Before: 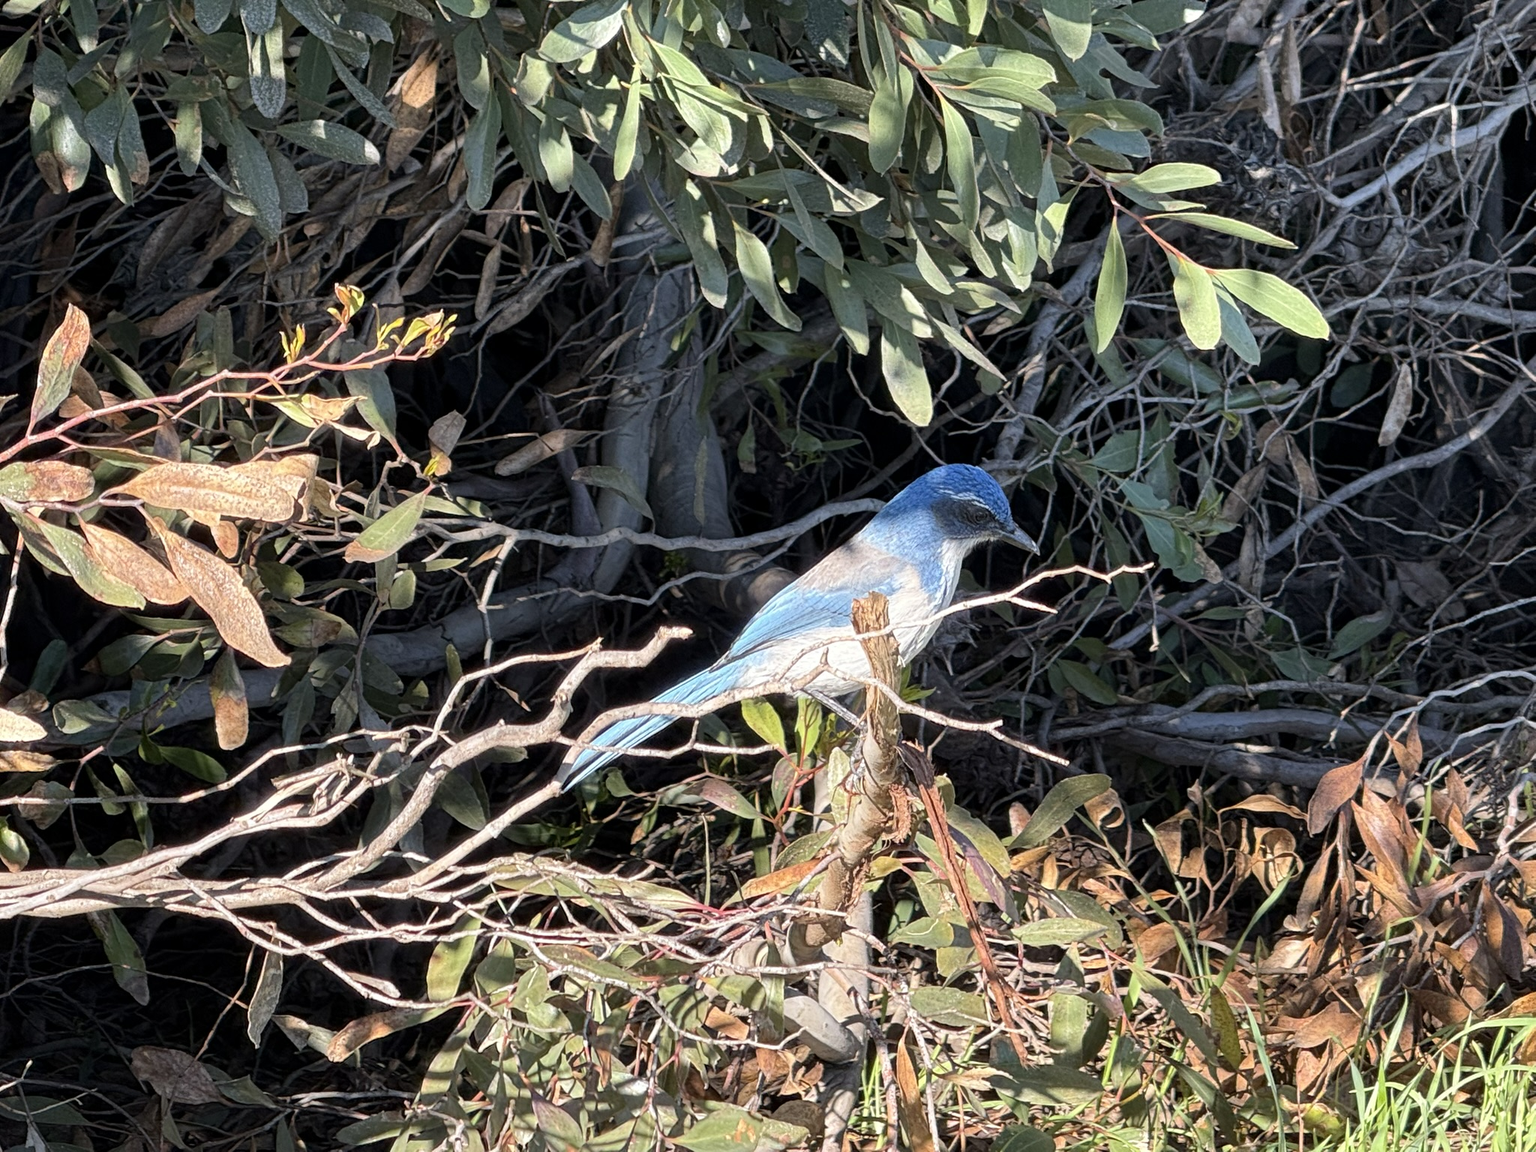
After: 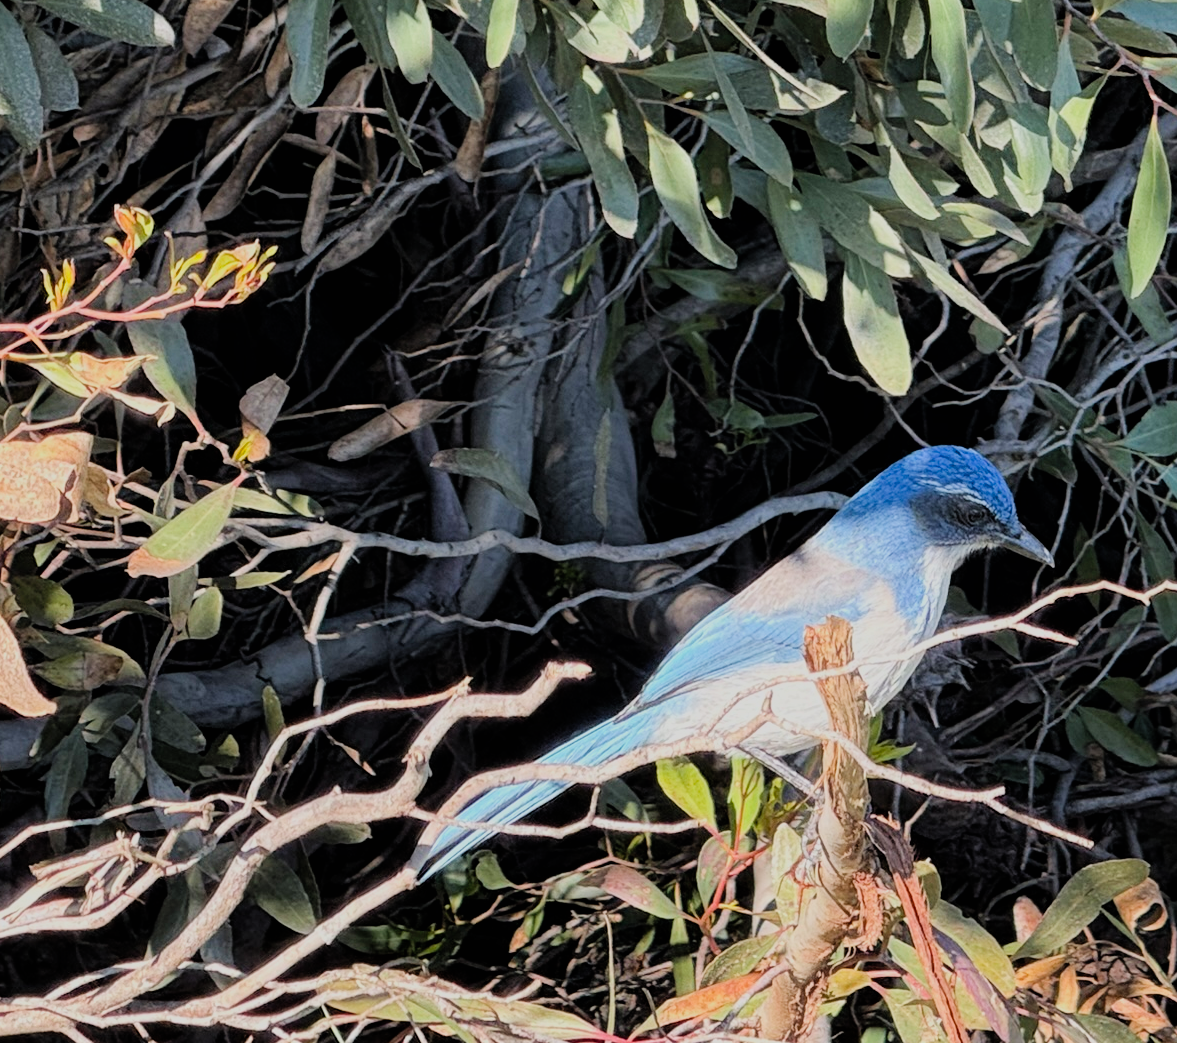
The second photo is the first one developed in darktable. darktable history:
crop: left 16.215%, top 11.278%, right 26.278%, bottom 20.79%
contrast brightness saturation: contrast 0.072, brightness 0.082, saturation 0.176
filmic rgb: black relative exposure -7.08 EV, white relative exposure 5.34 EV, hardness 3.03
